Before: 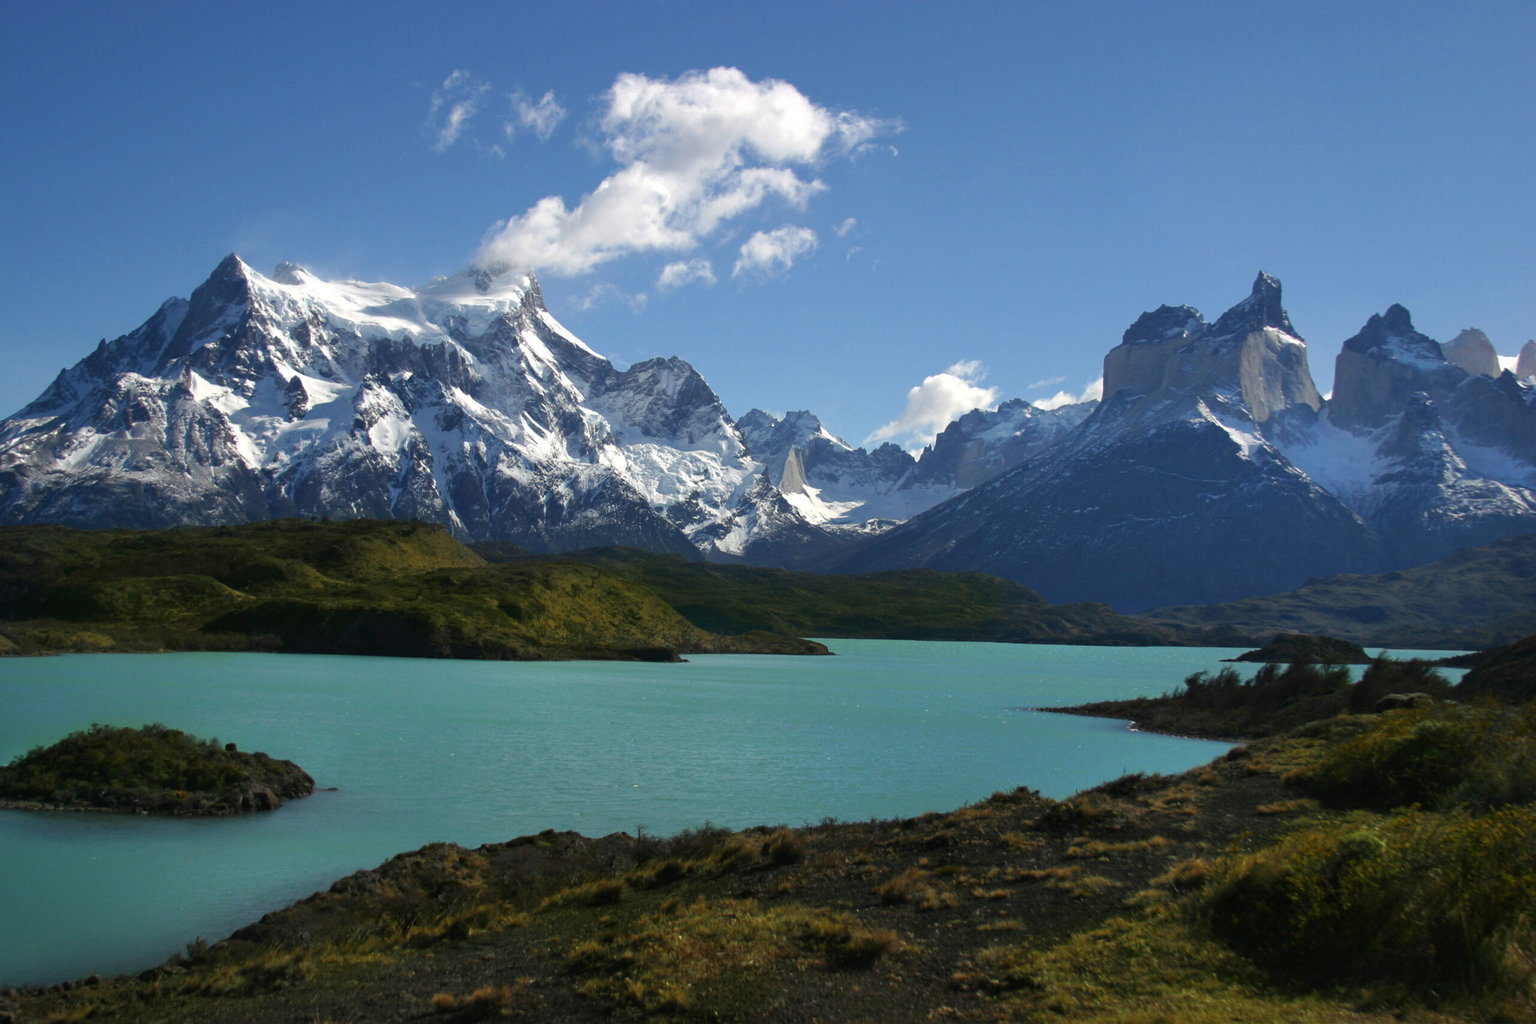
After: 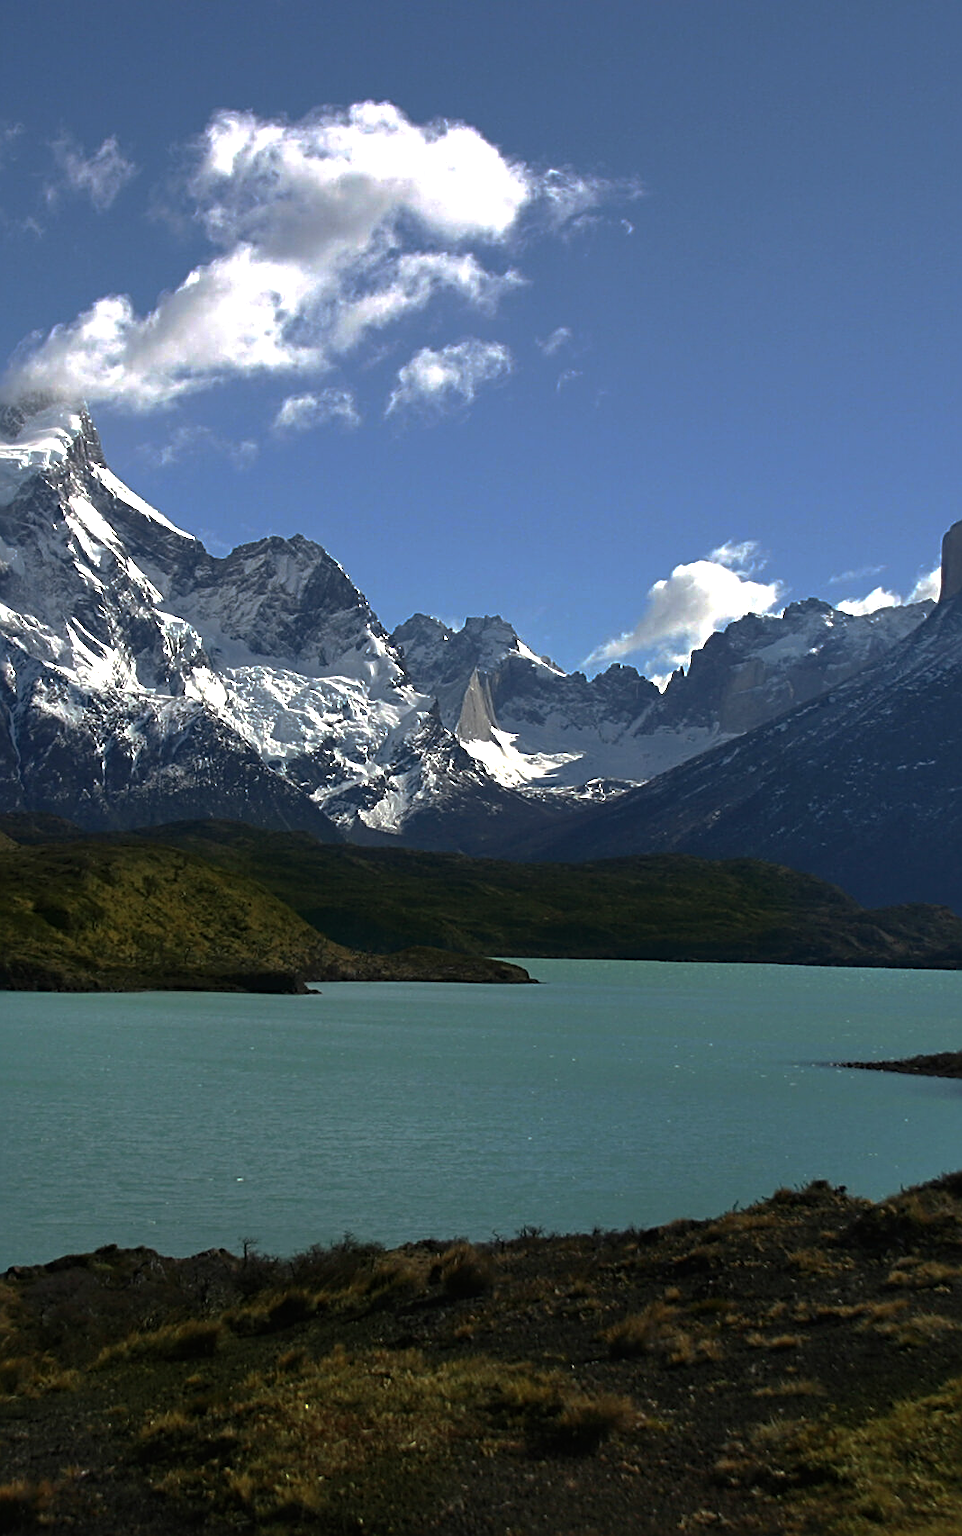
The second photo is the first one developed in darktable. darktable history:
tone equalizer: -8 EV -0.456 EV, -7 EV -0.386 EV, -6 EV -0.357 EV, -5 EV -0.199 EV, -3 EV 0.251 EV, -2 EV 0.353 EV, -1 EV 0.369 EV, +0 EV 0.417 EV, edges refinement/feathering 500, mask exposure compensation -1.57 EV, preserve details no
sharpen: radius 2.556, amount 0.637
base curve: curves: ch0 [(0, 0) (0.826, 0.587) (1, 1)], preserve colors none
crop: left 30.997%, right 27.227%
